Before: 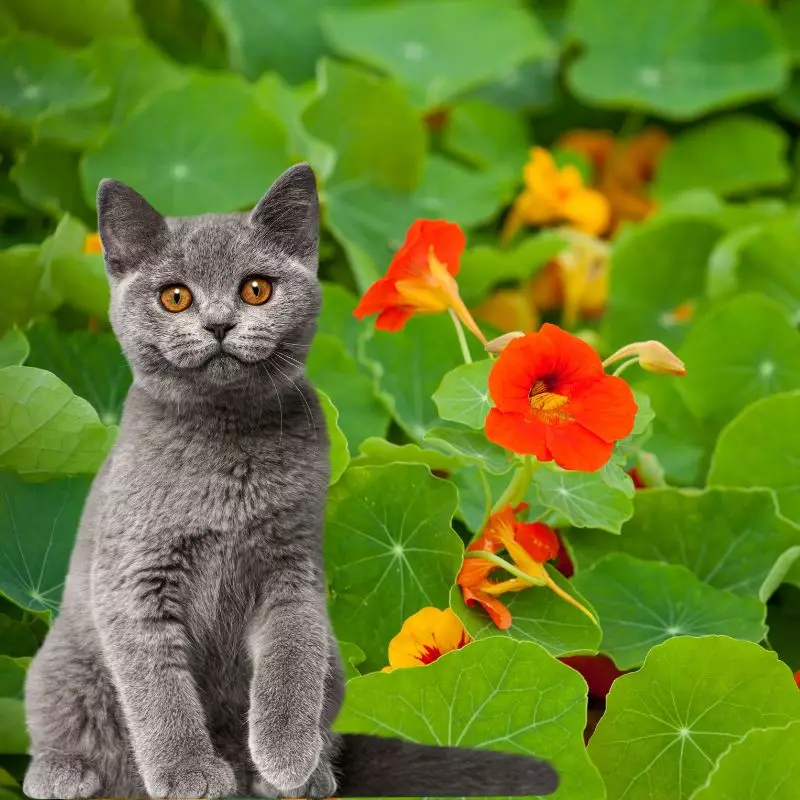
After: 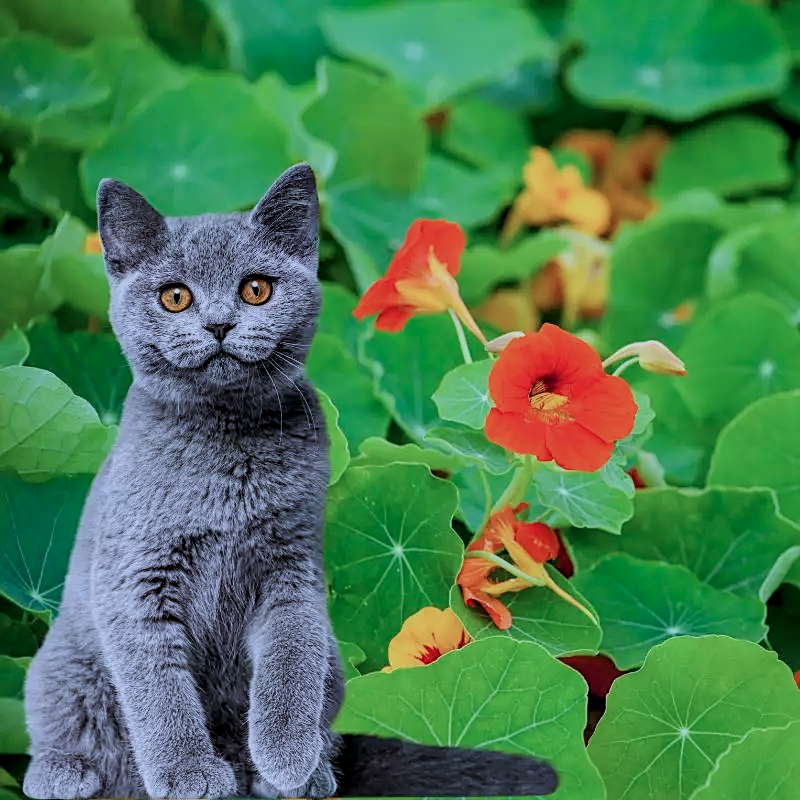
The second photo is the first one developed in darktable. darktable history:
filmic rgb: black relative exposure -7.65 EV, white relative exposure 4.56 EV, hardness 3.61
local contrast: on, module defaults
color calibration: illuminant as shot in camera, adaptation linear Bradford (ICC v4), x 0.408, y 0.404, temperature 3597.91 K
sharpen: on, module defaults
